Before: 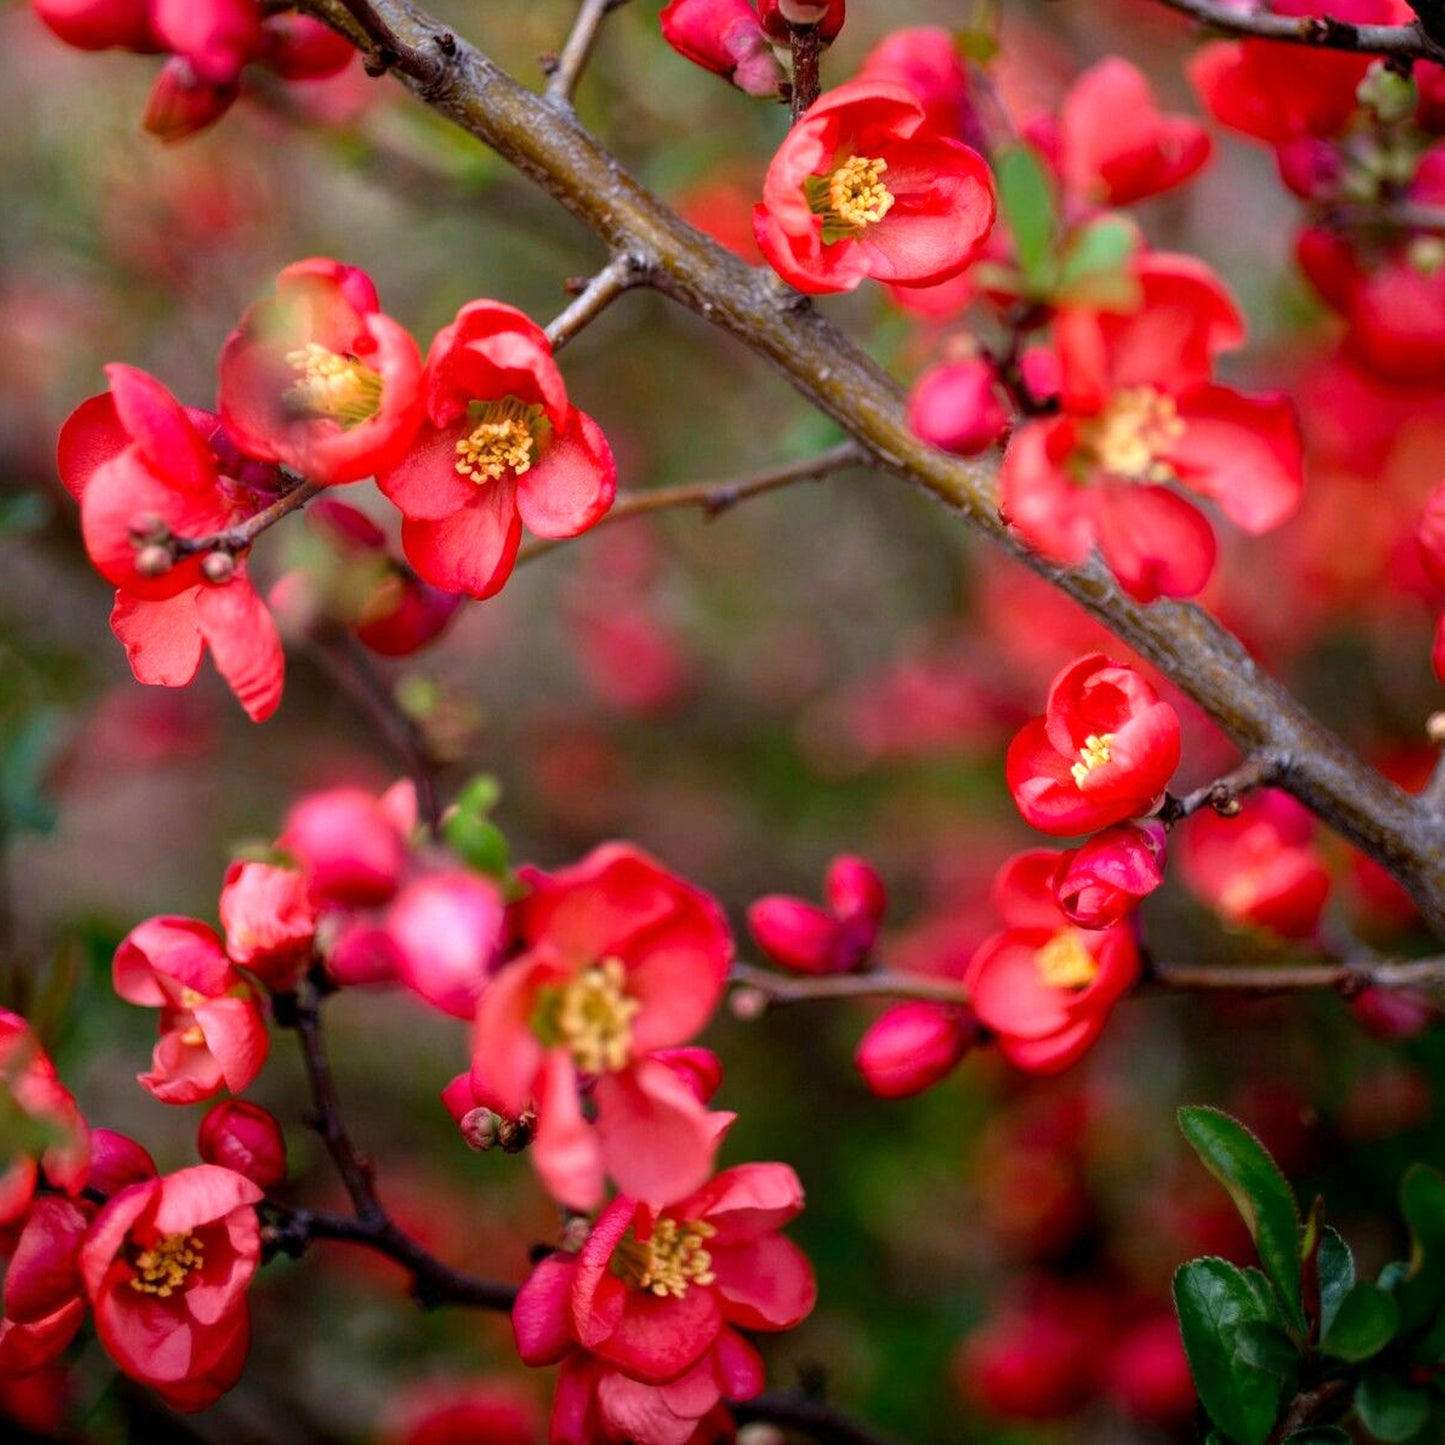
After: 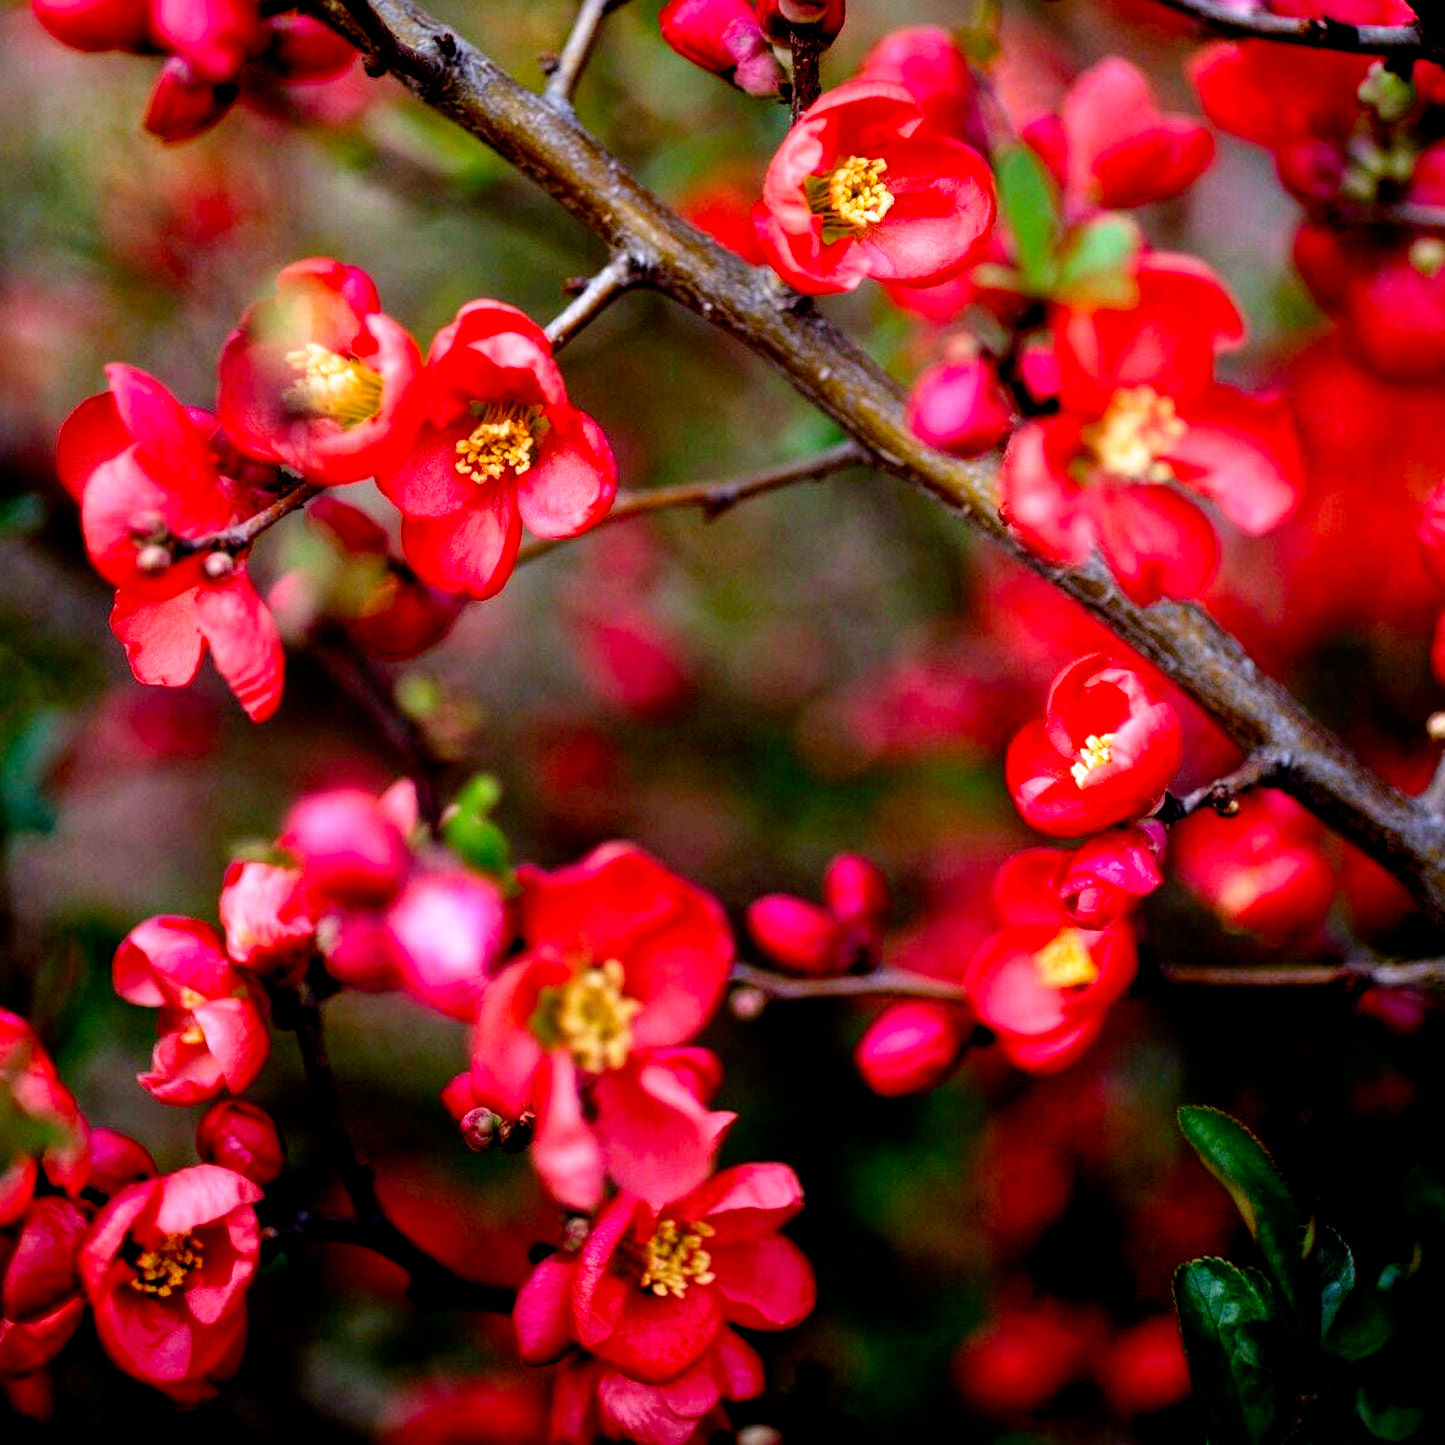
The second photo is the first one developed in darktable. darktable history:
filmic rgb: black relative exposure -5.5 EV, white relative exposure 2.5 EV, threshold 3 EV, target black luminance 0%, hardness 4.51, latitude 67.35%, contrast 1.453, shadows ↔ highlights balance -3.52%, preserve chrominance no, color science v4 (2020), contrast in shadows soft, enable highlight reconstruction true
white balance: red 0.967, blue 1.049
